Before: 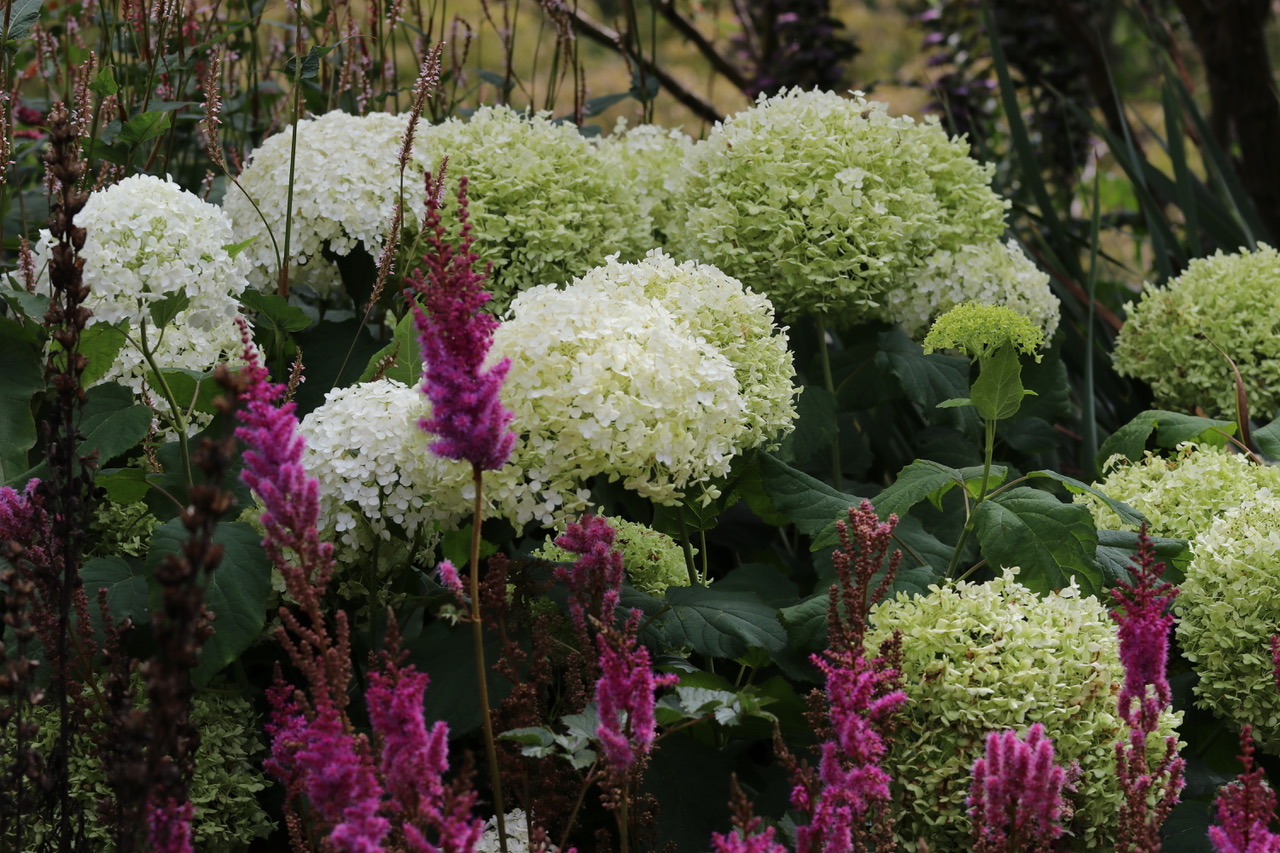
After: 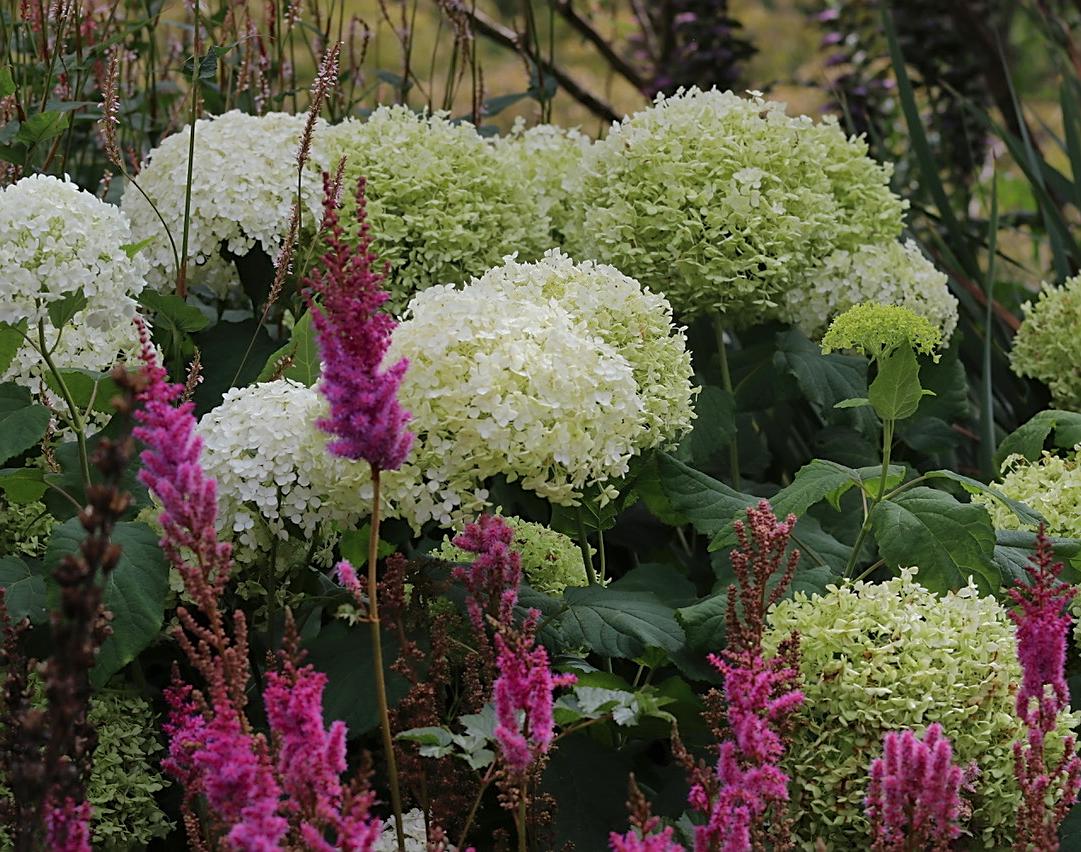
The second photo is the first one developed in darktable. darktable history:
shadows and highlights: on, module defaults
sharpen: on, module defaults
crop: left 8.005%, right 7.487%
